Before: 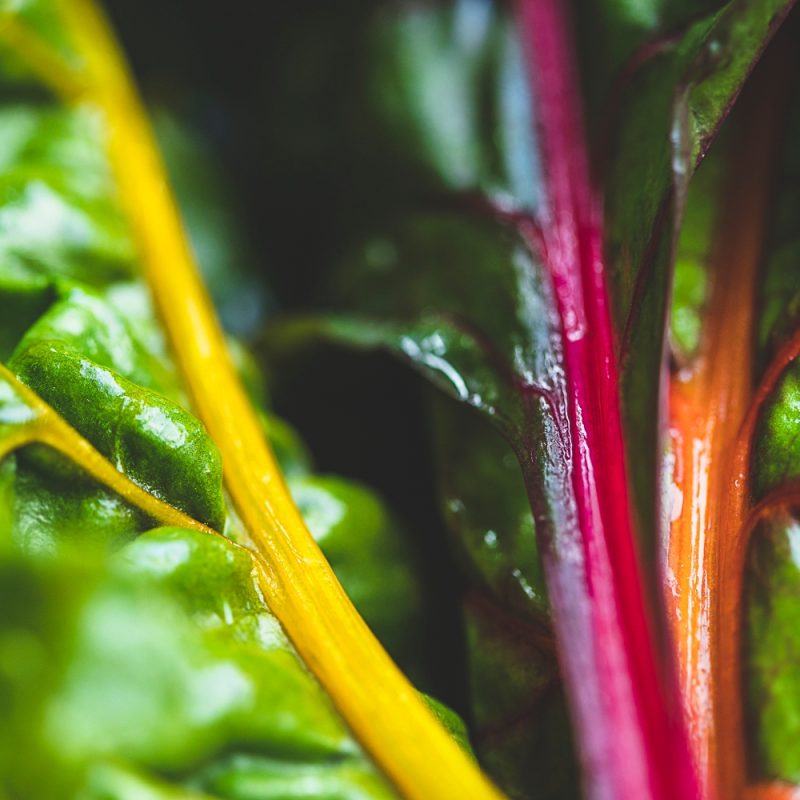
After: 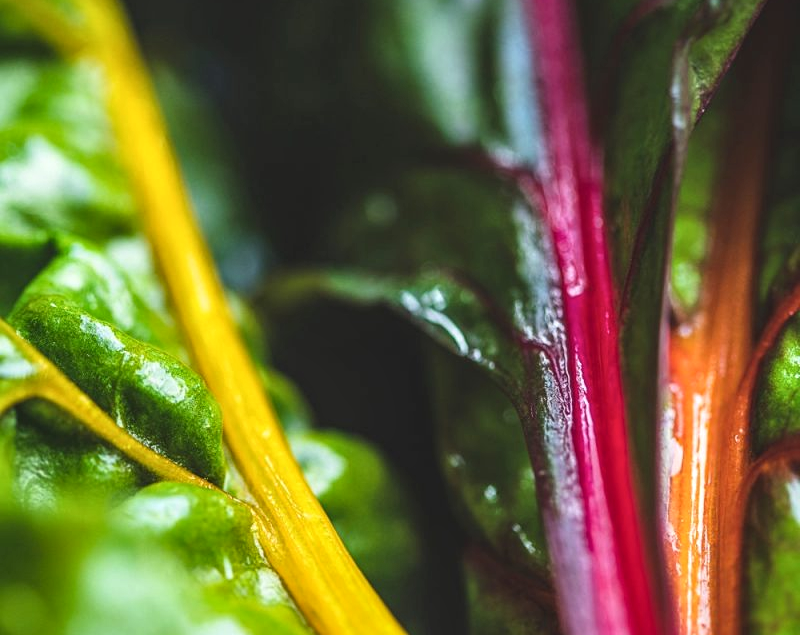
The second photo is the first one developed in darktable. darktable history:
local contrast: detail 130%
crop and rotate: top 5.667%, bottom 14.937%
